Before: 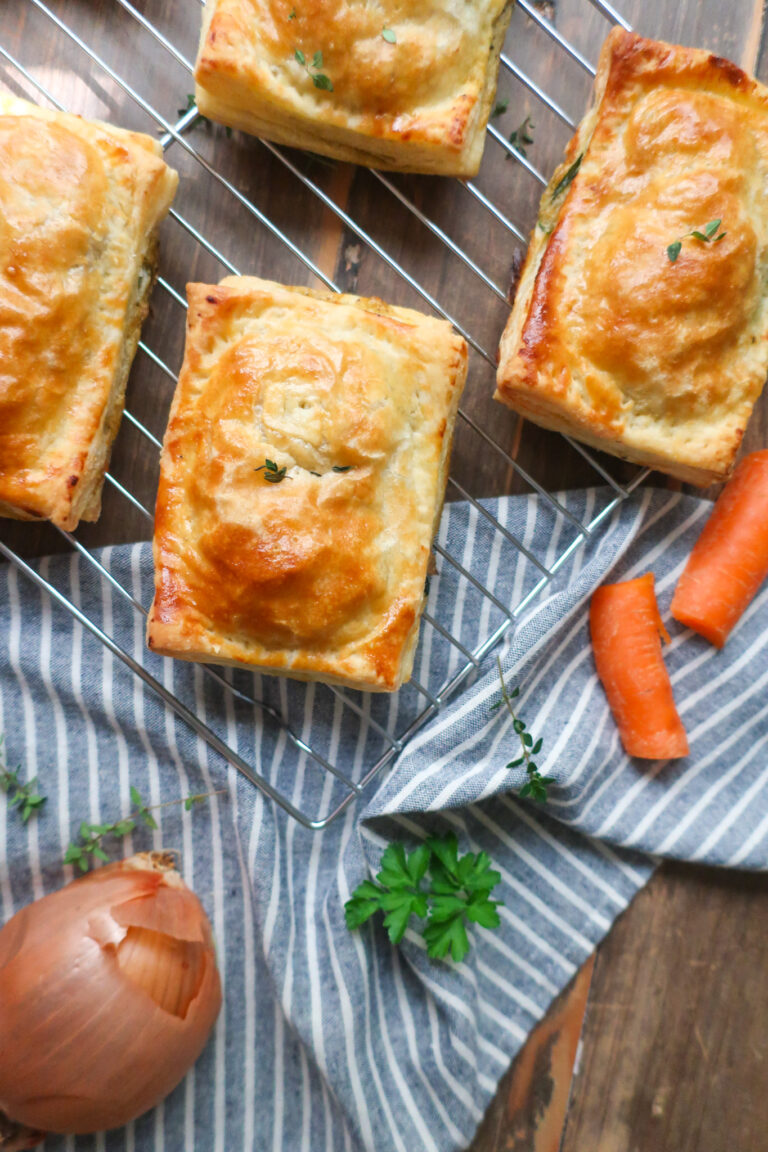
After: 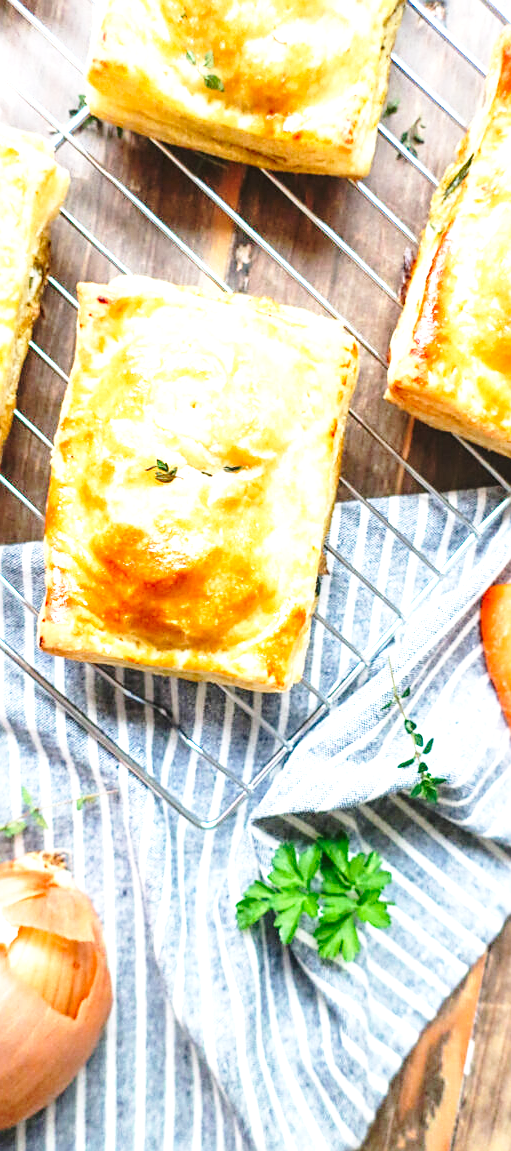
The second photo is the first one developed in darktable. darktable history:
exposure: black level correction 0, exposure 1.1 EV, compensate exposure bias true, compensate highlight preservation false
local contrast: on, module defaults
crop and rotate: left 14.292%, right 19.041%
base curve: curves: ch0 [(0, 0) (0.036, 0.037) (0.121, 0.228) (0.46, 0.76) (0.859, 0.983) (1, 1)], preserve colors none
sharpen: on, module defaults
